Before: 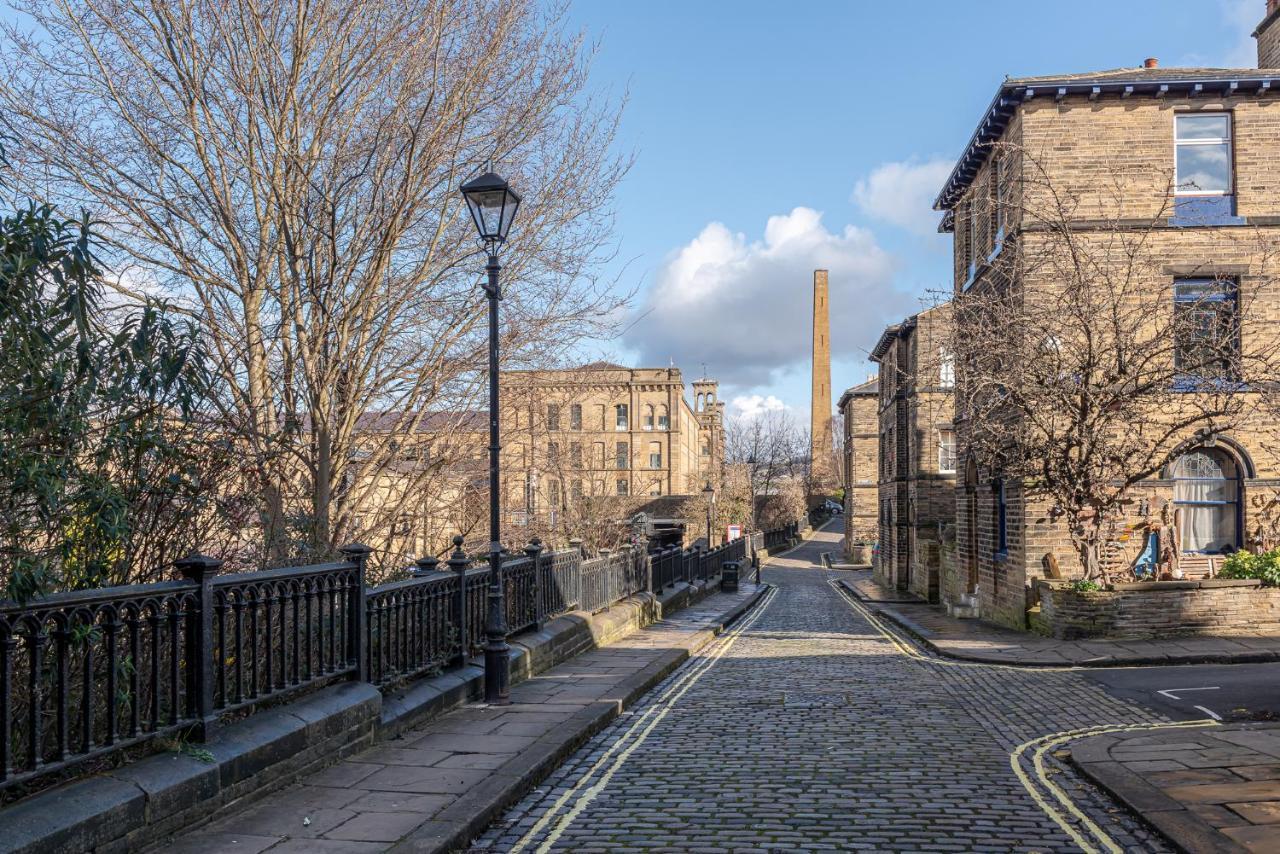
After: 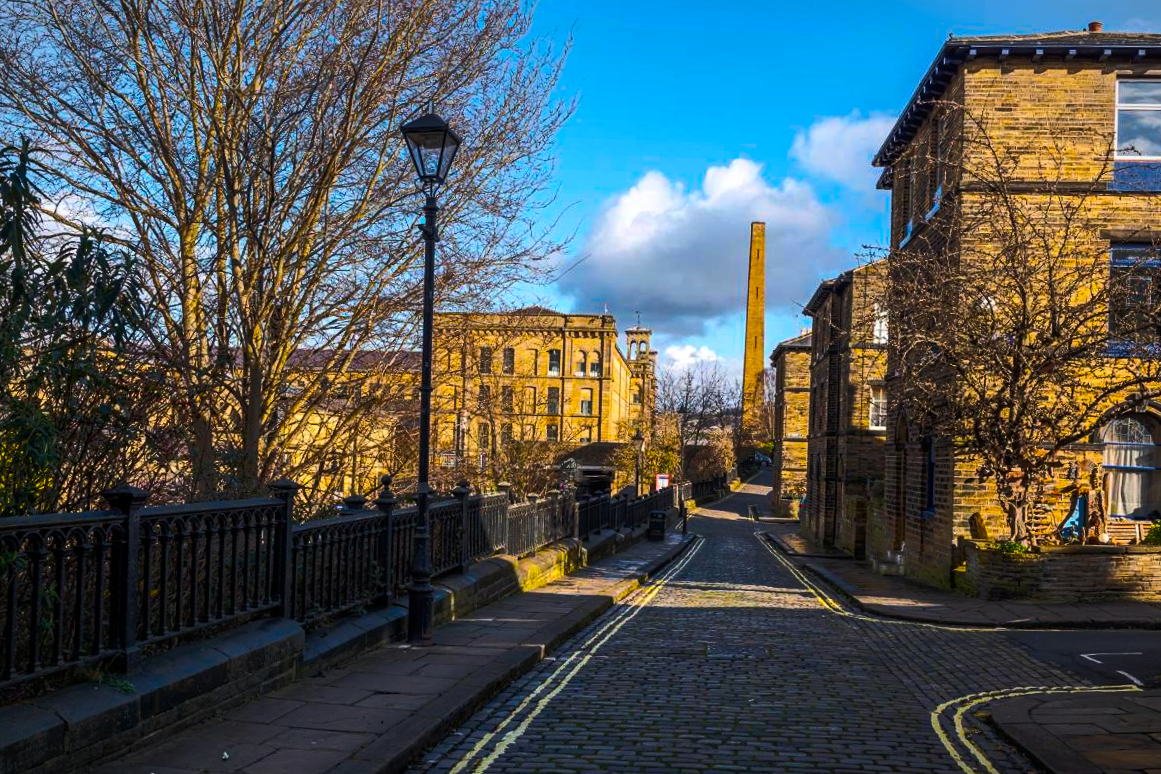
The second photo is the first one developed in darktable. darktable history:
crop and rotate: angle -1.96°, left 3.097%, top 4.154%, right 1.586%, bottom 0.529%
color balance rgb: linear chroma grading › global chroma 40.15%, perceptual saturation grading › global saturation 60.58%, perceptual saturation grading › highlights 20.44%, perceptual saturation grading › shadows -50.36%, perceptual brilliance grading › highlights 2.19%, perceptual brilliance grading › mid-tones -50.36%, perceptual brilliance grading › shadows -50.36%
vignetting: fall-off start 100%, fall-off radius 64.94%, automatic ratio true, unbound false
